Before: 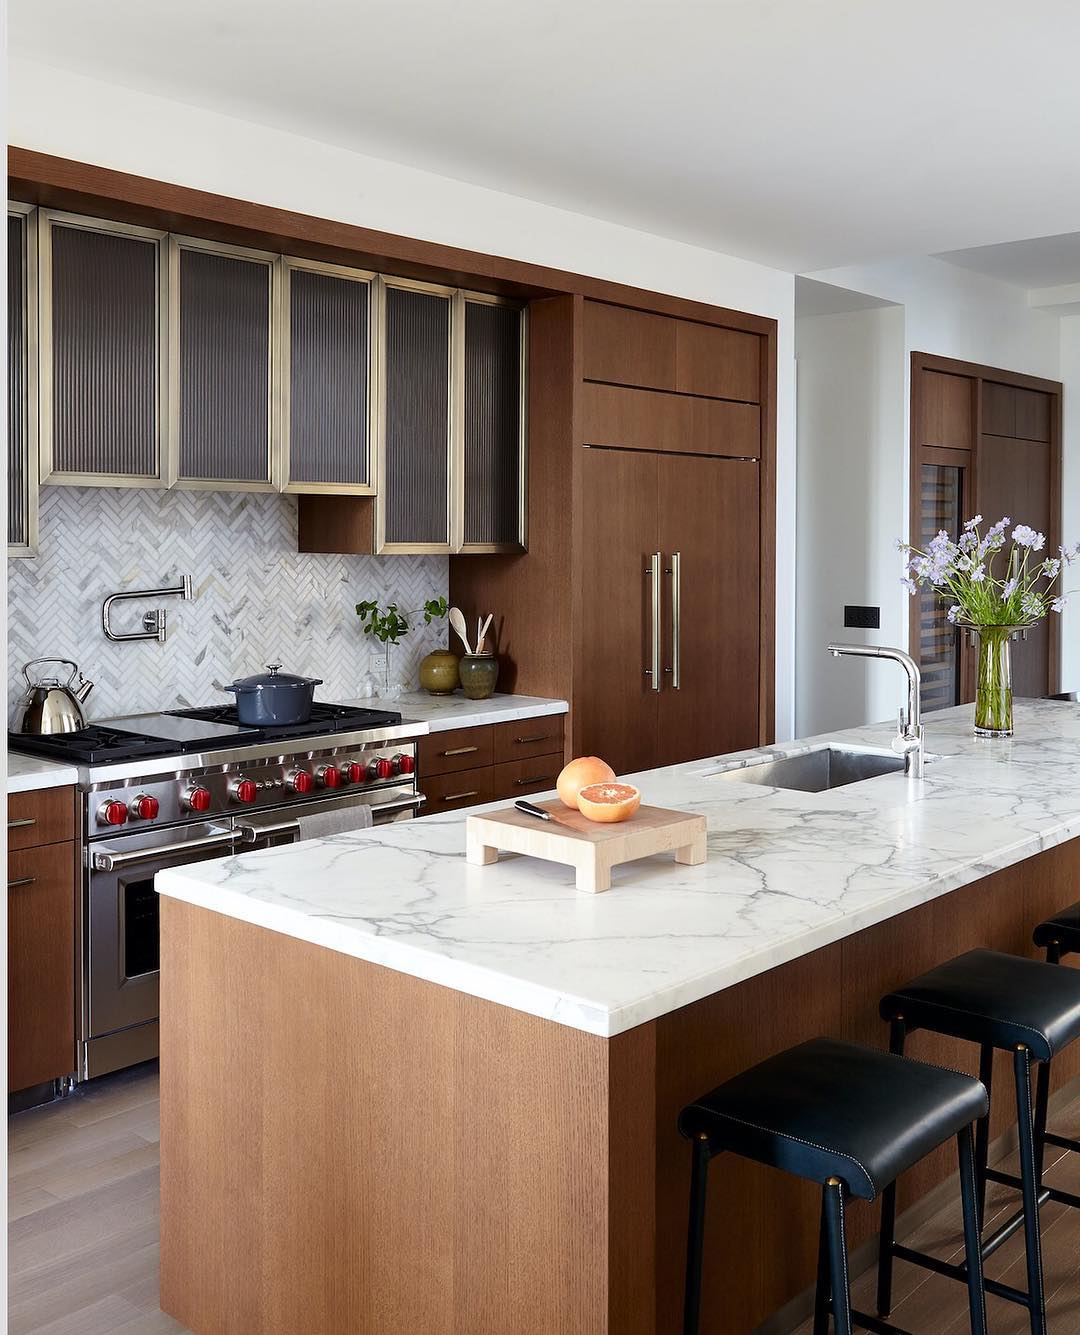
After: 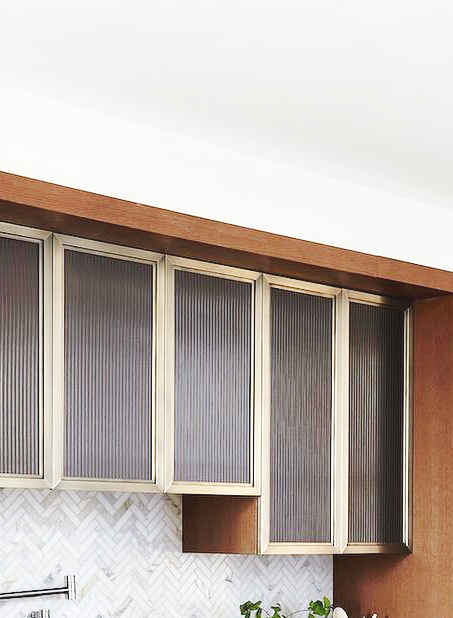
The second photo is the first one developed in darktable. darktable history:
crop and rotate: left 10.817%, top 0.062%, right 47.194%, bottom 53.626%
base curve: curves: ch0 [(0, 0.007) (0.028, 0.063) (0.121, 0.311) (0.46, 0.743) (0.859, 0.957) (1, 1)], preserve colors none
exposure: exposure 0.3 EV, compensate highlight preservation false
